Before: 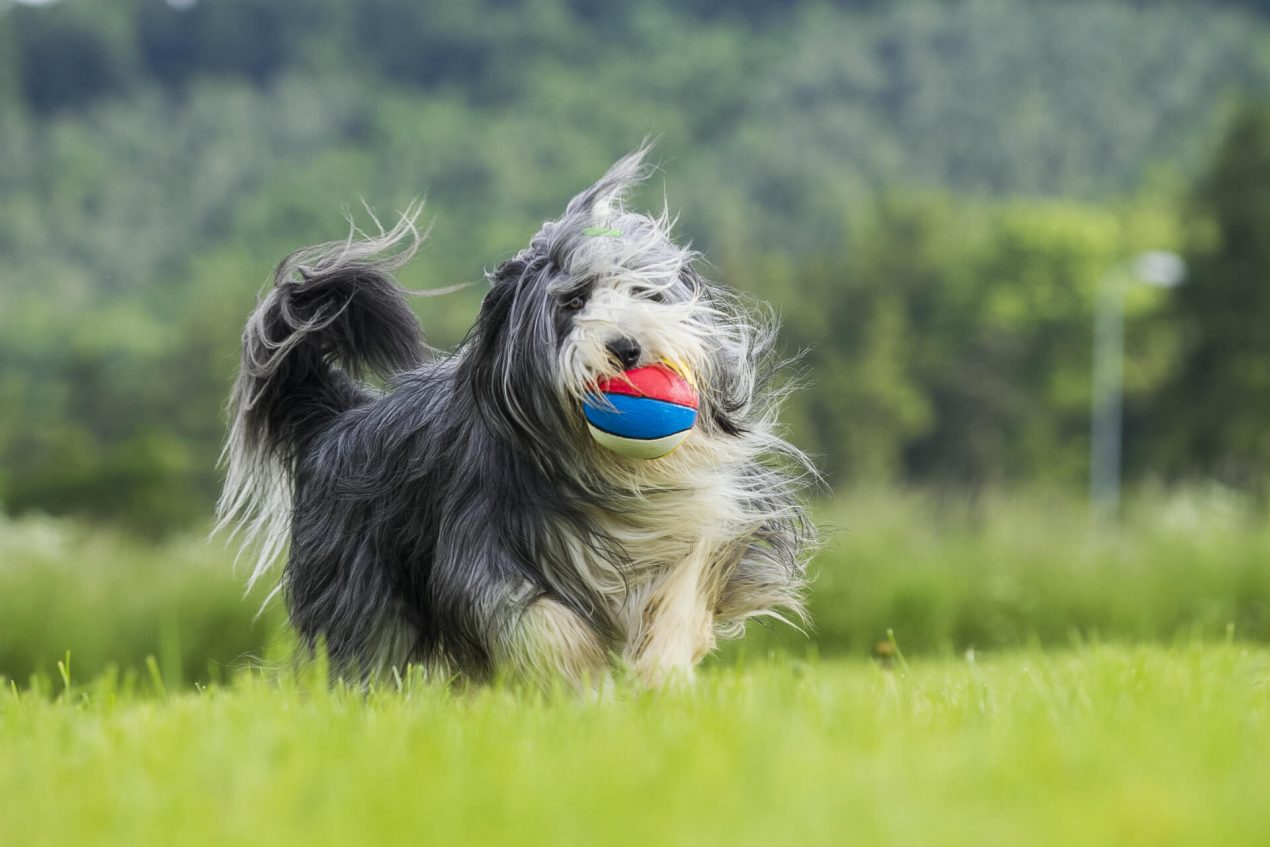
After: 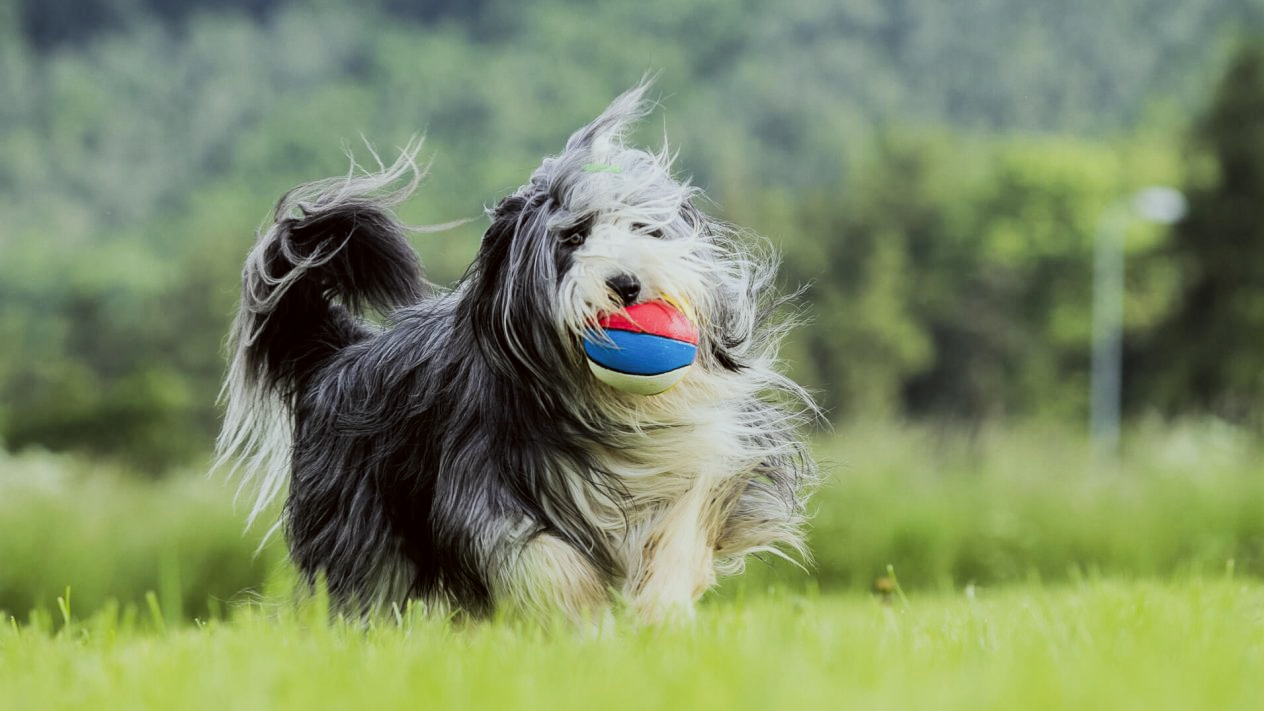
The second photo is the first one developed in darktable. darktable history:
crop: top 7.625%, bottom 8.027%
tone equalizer: -8 EV -0.417 EV, -7 EV -0.389 EV, -6 EV -0.333 EV, -5 EV -0.222 EV, -3 EV 0.222 EV, -2 EV 0.333 EV, -1 EV 0.389 EV, +0 EV 0.417 EV, edges refinement/feathering 500, mask exposure compensation -1.25 EV, preserve details no
filmic rgb: black relative exposure -7.65 EV, white relative exposure 4.56 EV, hardness 3.61, contrast 1.05
color correction: highlights a* -2.73, highlights b* -2.09, shadows a* 2.41, shadows b* 2.73
